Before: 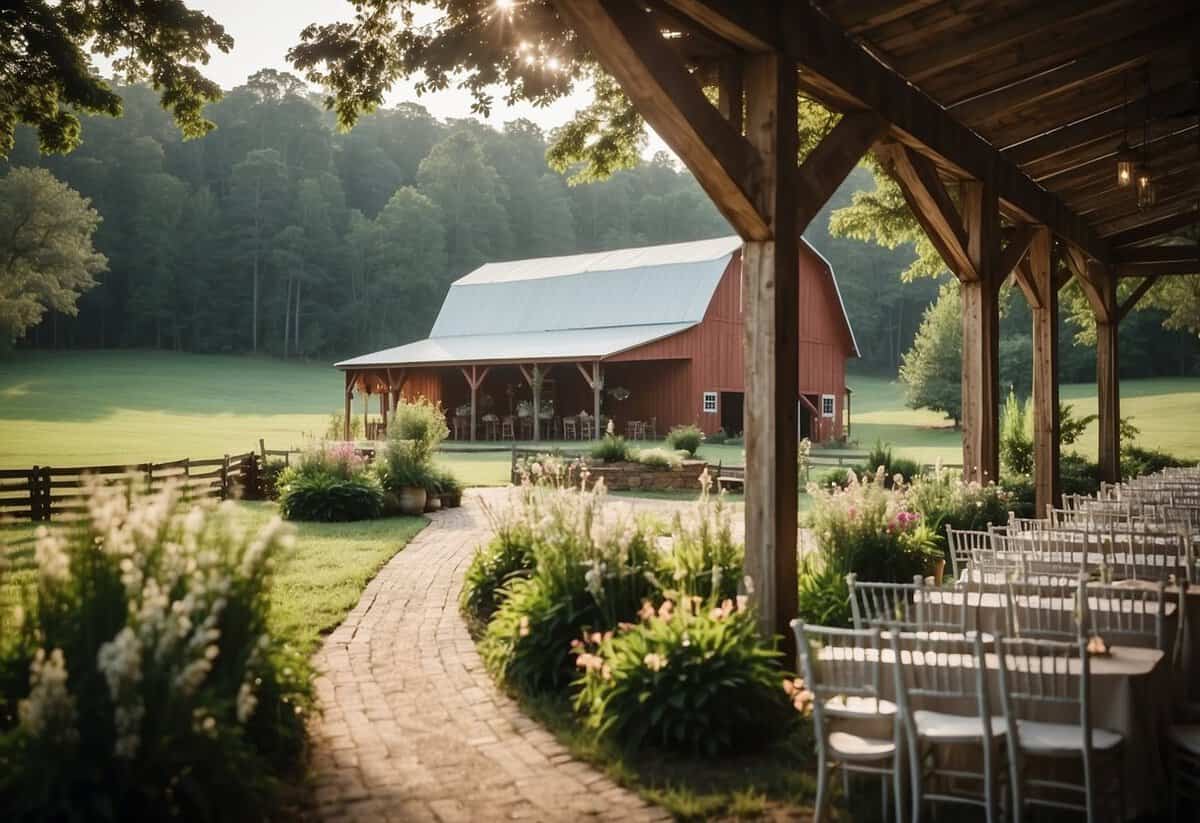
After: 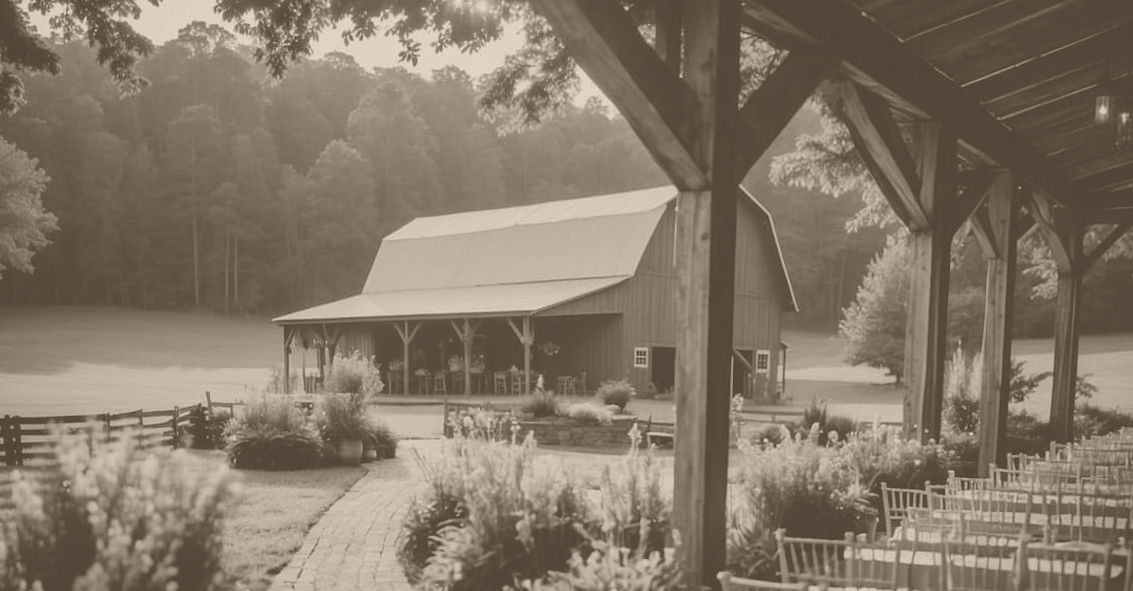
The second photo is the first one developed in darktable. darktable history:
crop: top 5.667%, bottom 17.637%
colorize: hue 34.49°, saturation 35.33%, source mix 100%, version 1
color balance rgb: perceptual saturation grading › global saturation 20%, global vibrance 20%
rotate and perspective: rotation 0.062°, lens shift (vertical) 0.115, lens shift (horizontal) -0.133, crop left 0.047, crop right 0.94, crop top 0.061, crop bottom 0.94
exposure: exposure -2.002 EV, compensate highlight preservation false
